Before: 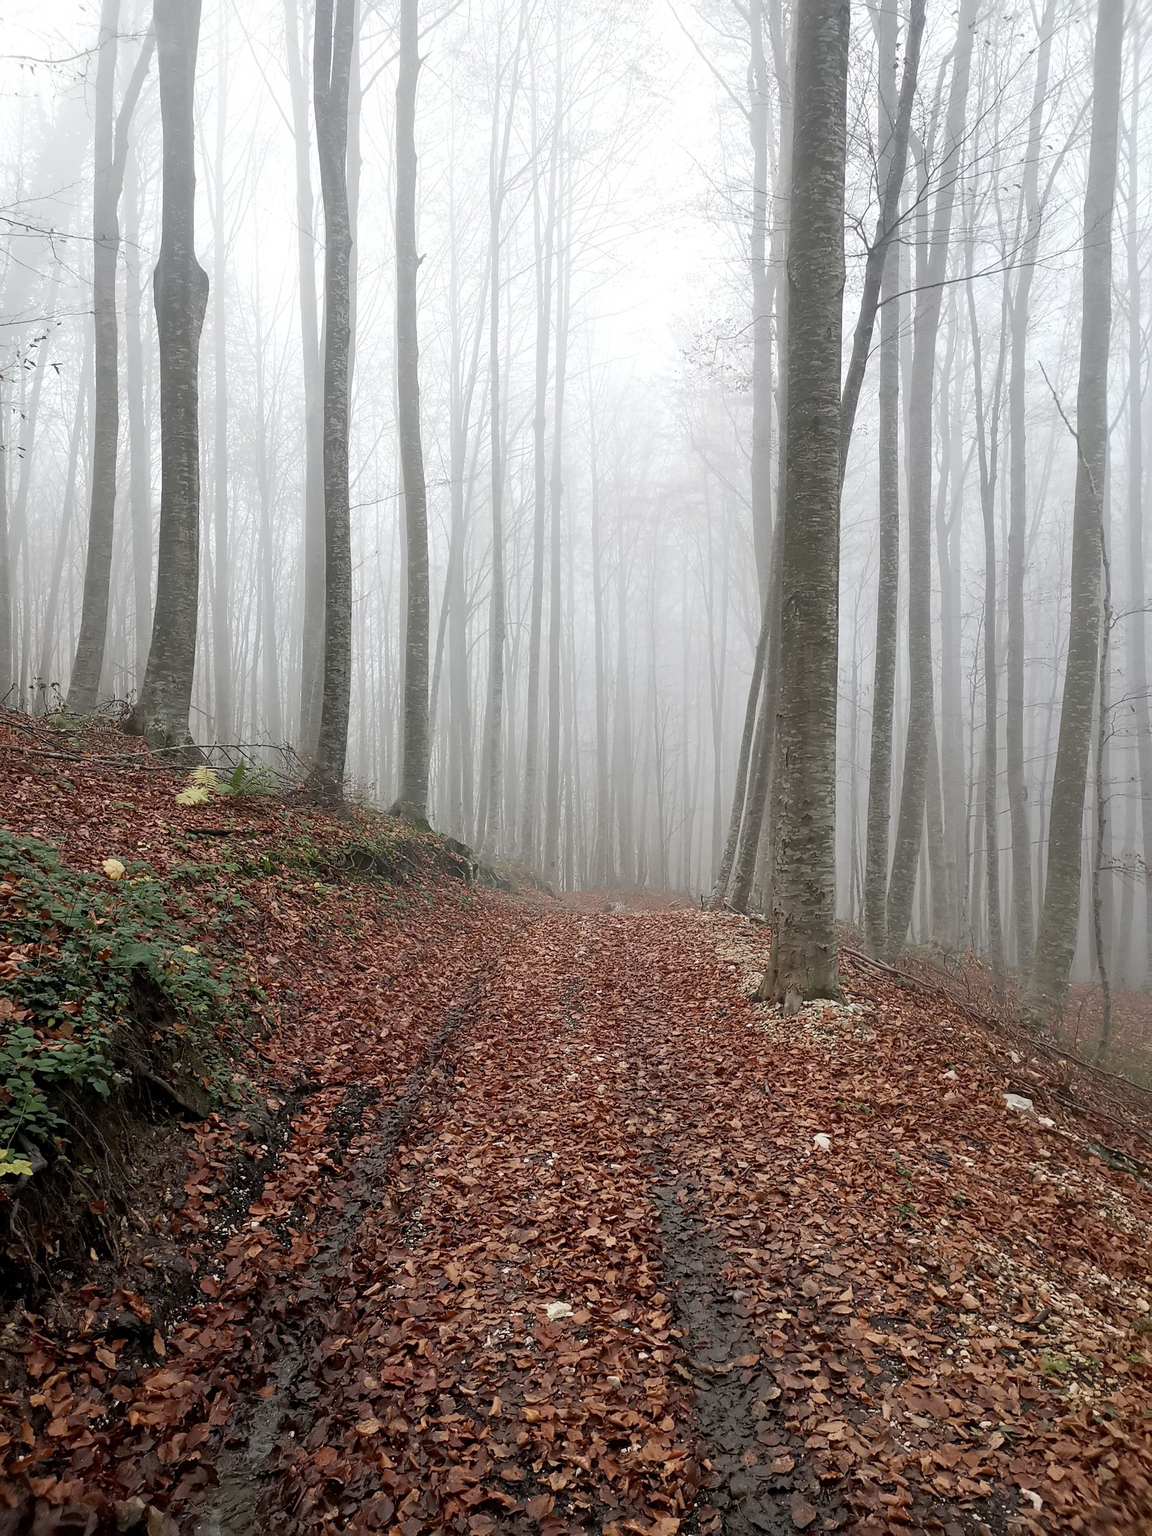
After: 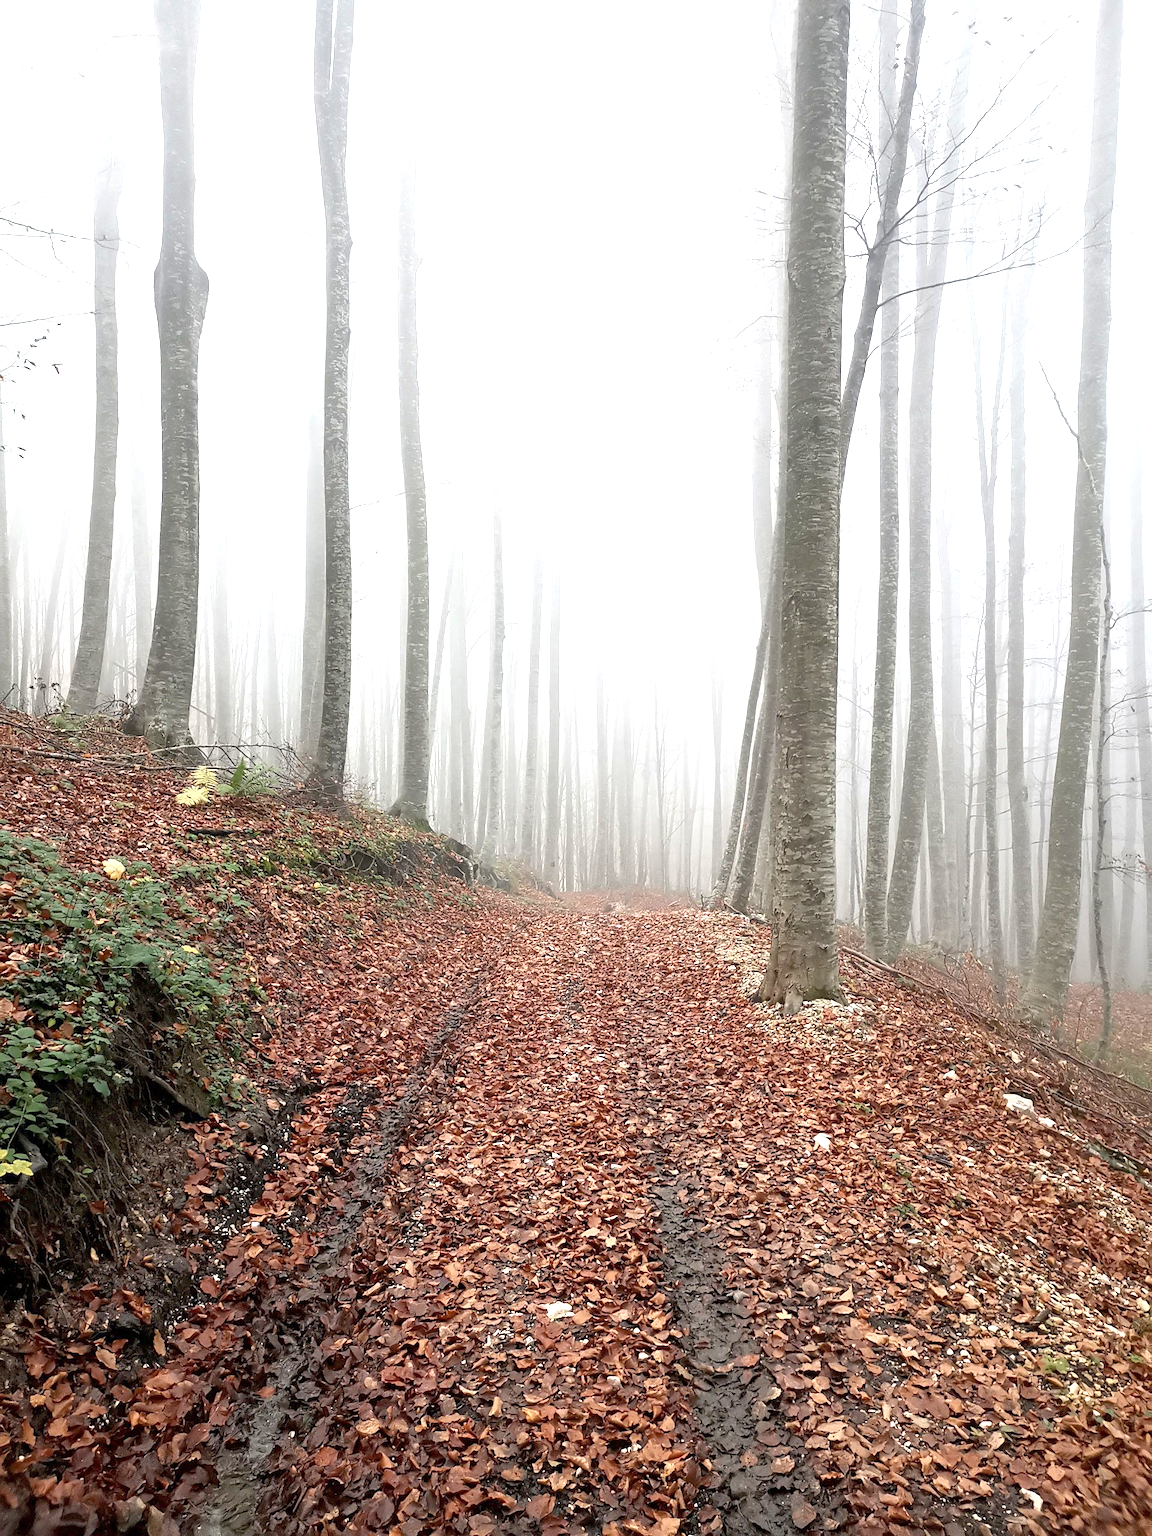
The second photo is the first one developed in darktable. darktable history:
exposure: exposure 1.068 EV, compensate exposure bias true, compensate highlight preservation false
